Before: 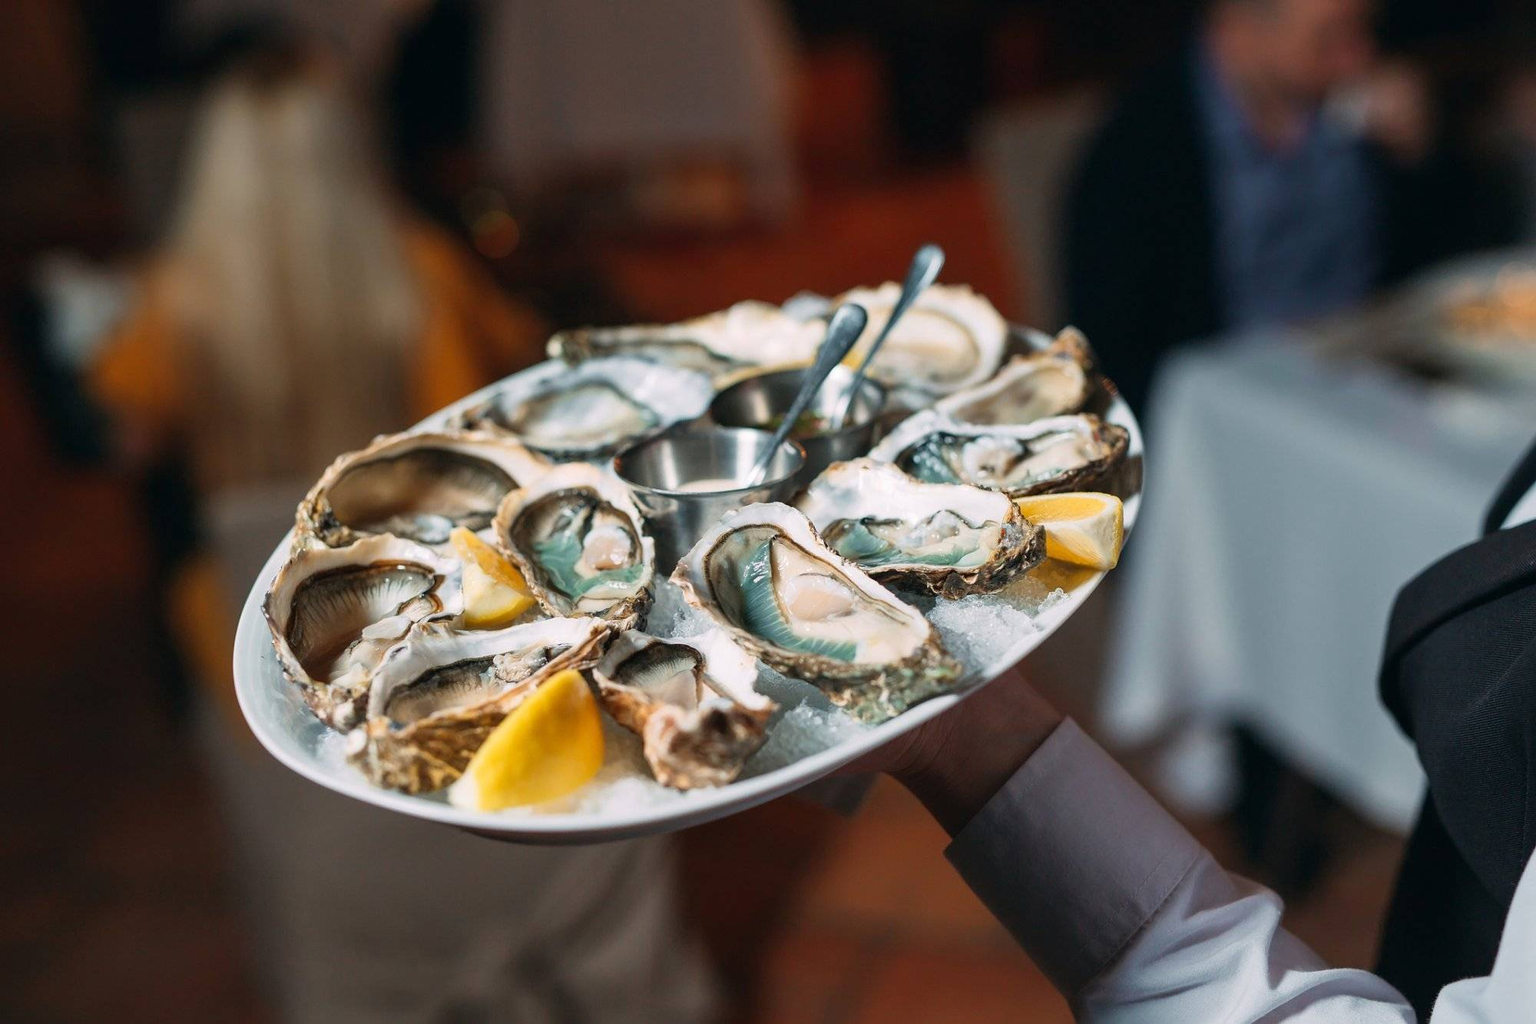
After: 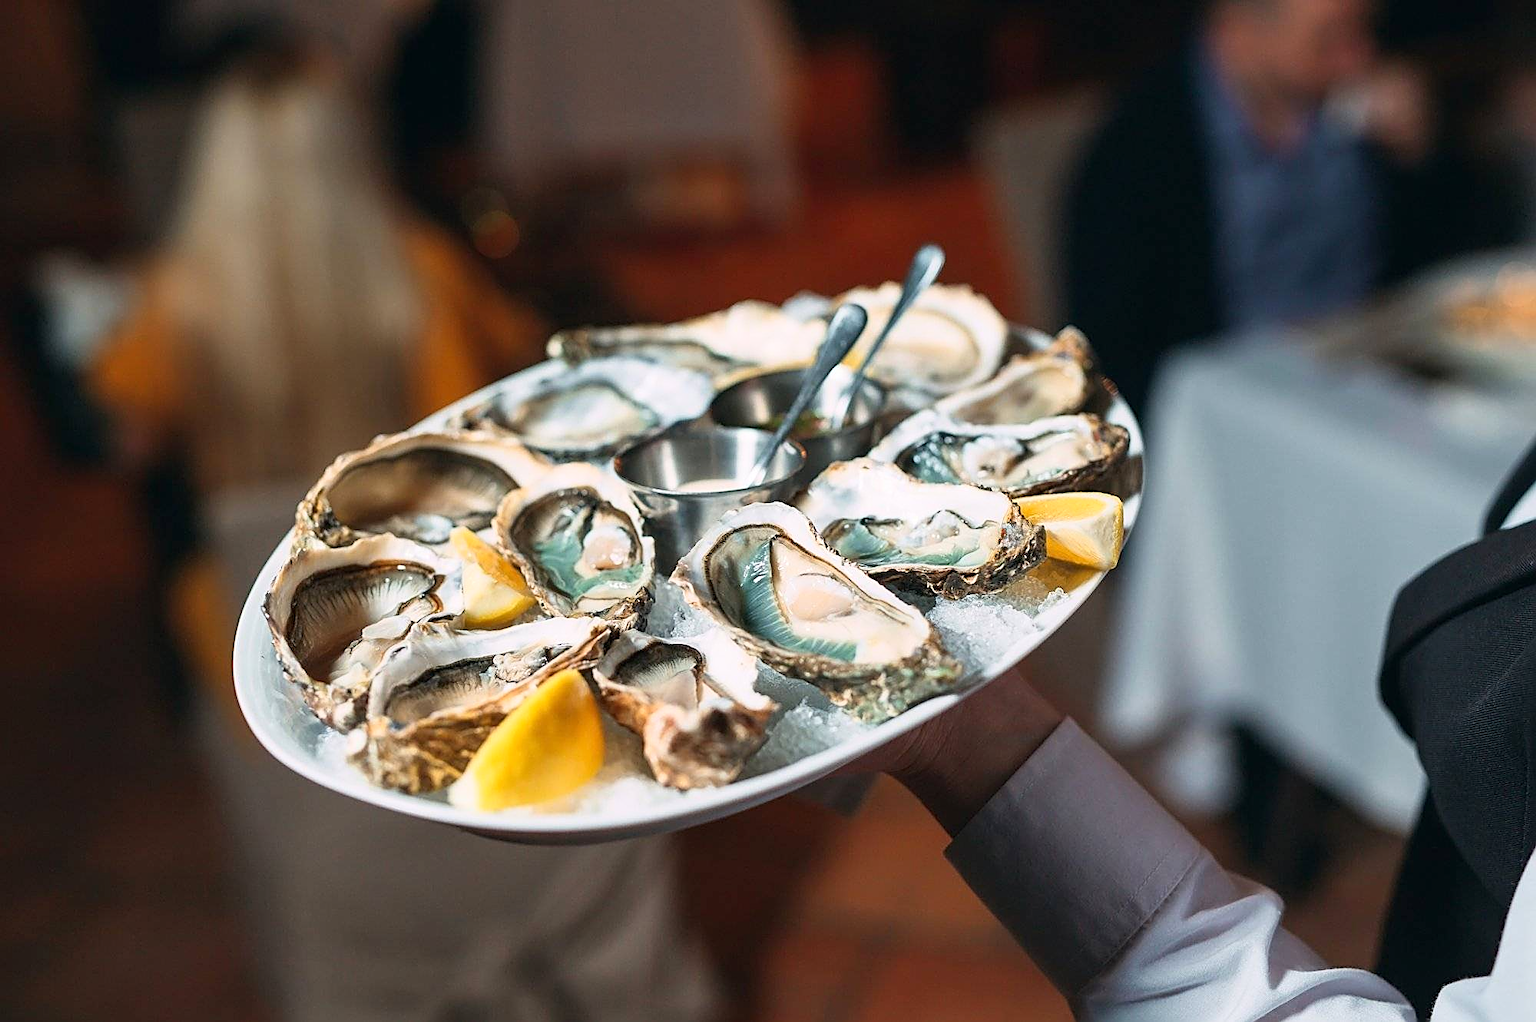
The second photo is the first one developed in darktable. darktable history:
crop: bottom 0.071%
base curve: curves: ch0 [(0, 0) (0.666, 0.806) (1, 1)]
sharpen: amount 0.75
